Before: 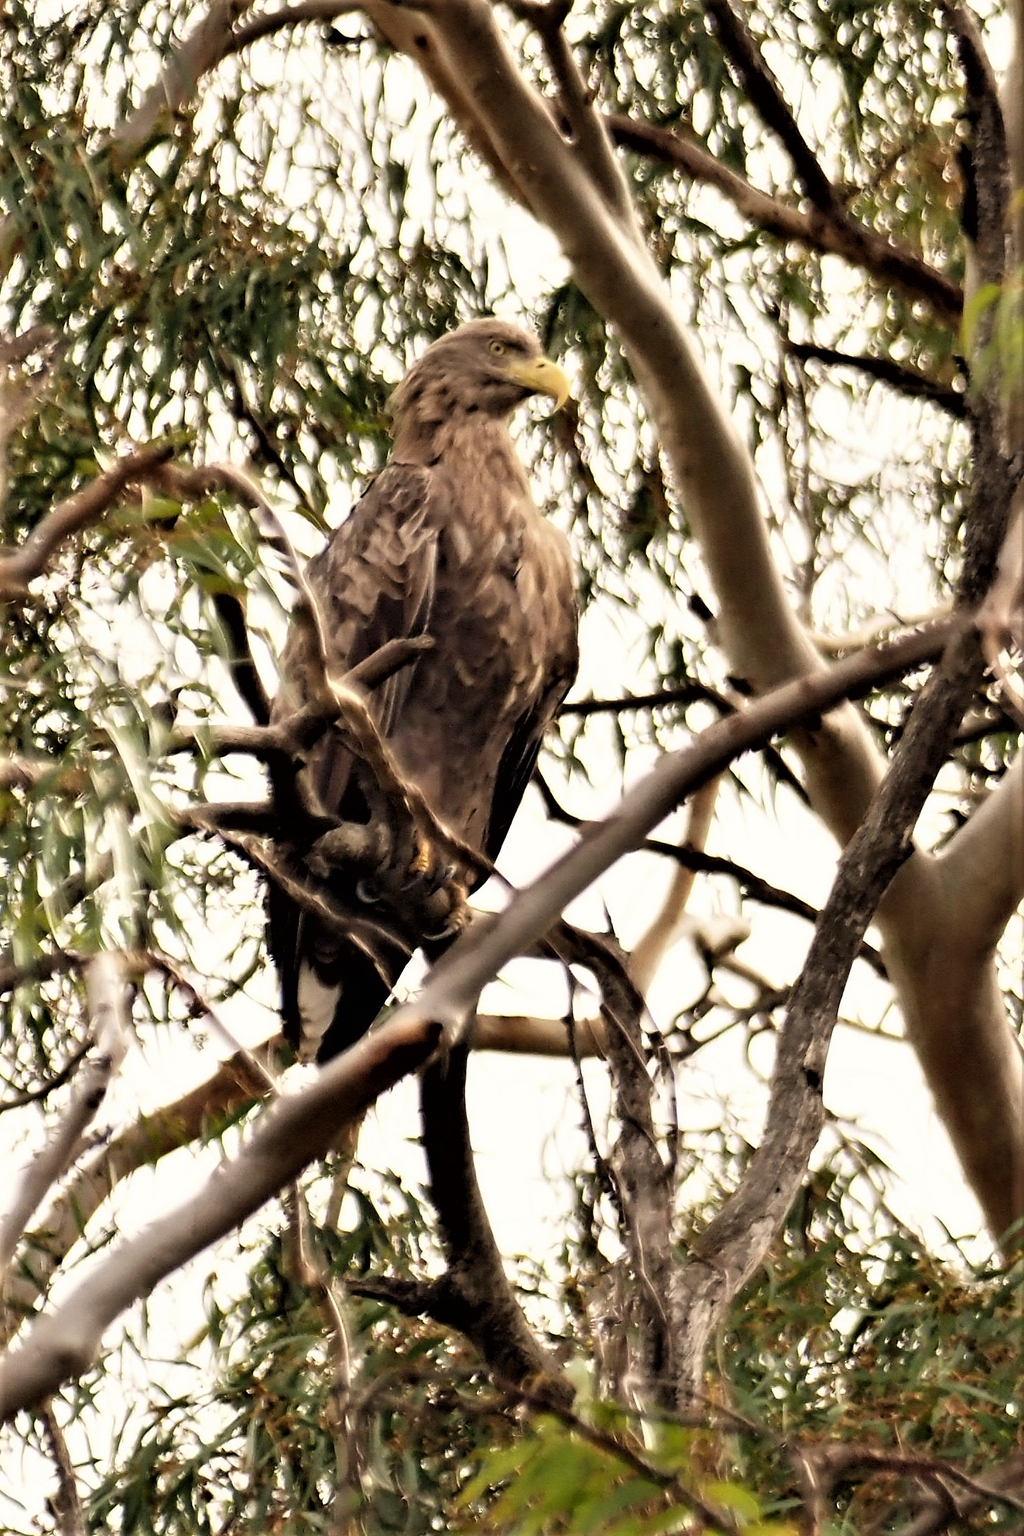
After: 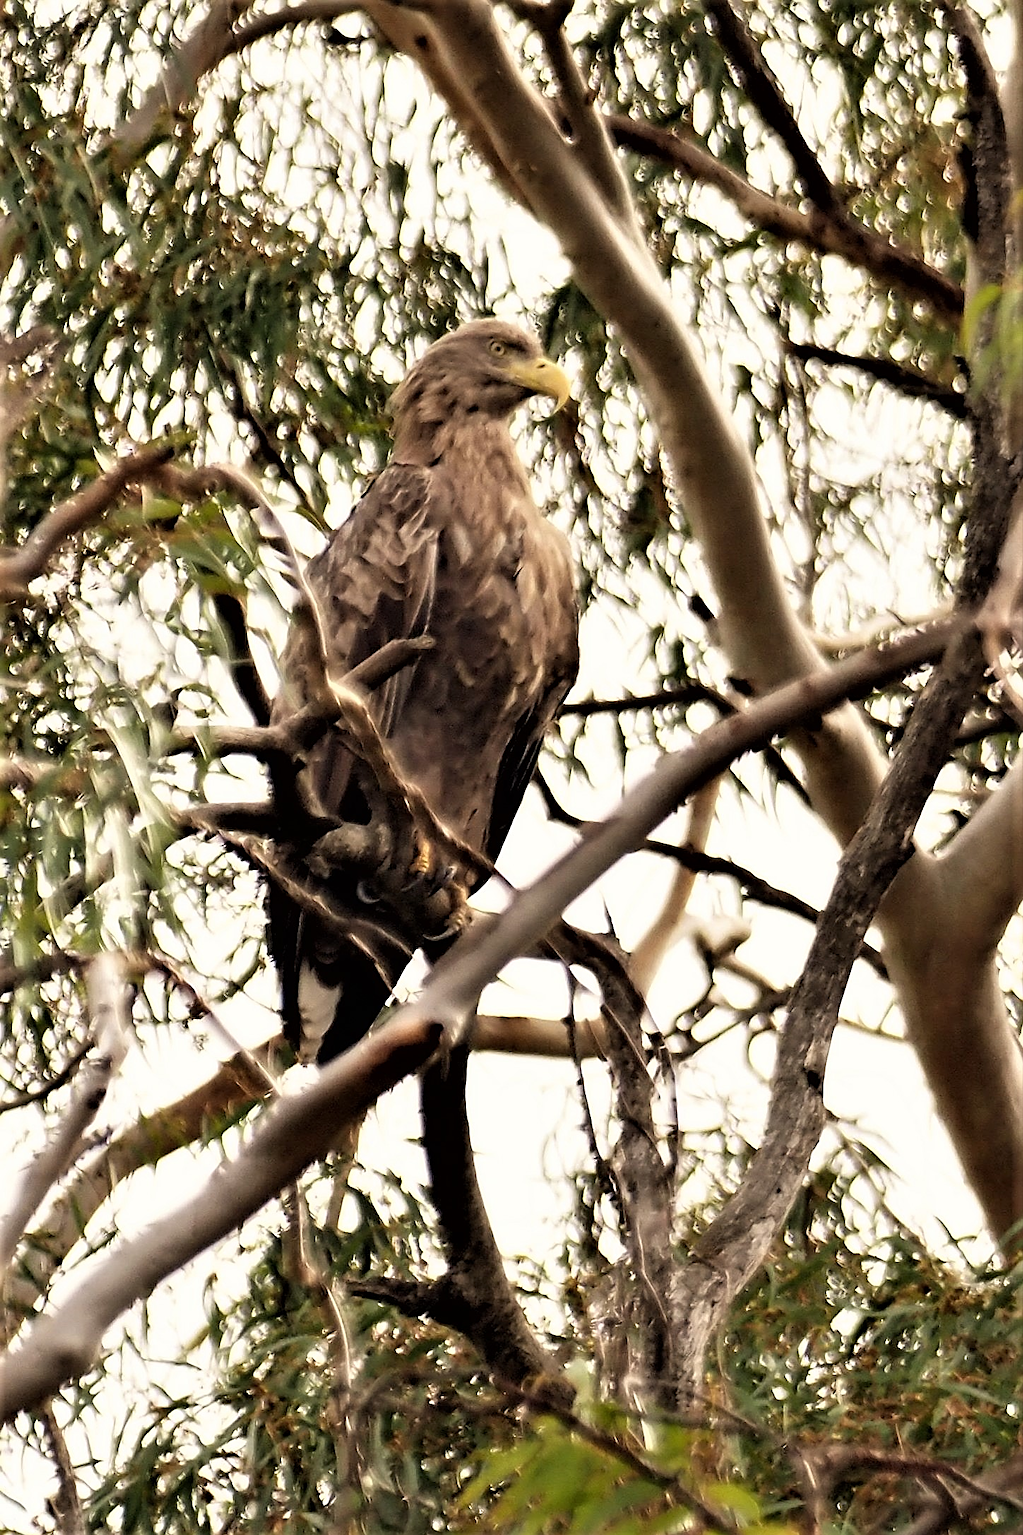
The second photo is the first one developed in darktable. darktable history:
sharpen: amount 0.497
crop: left 0.024%
